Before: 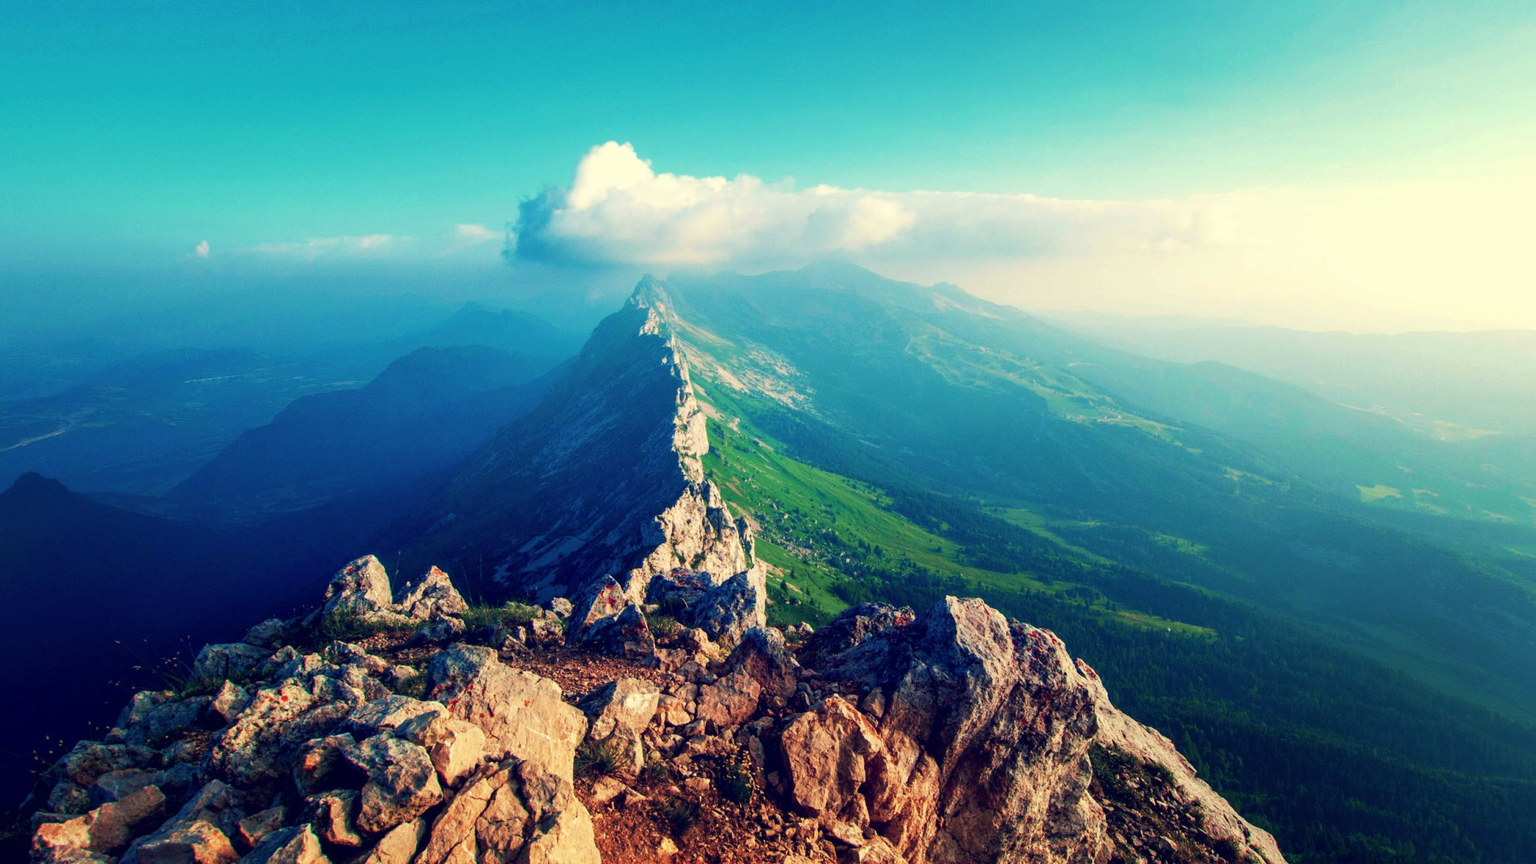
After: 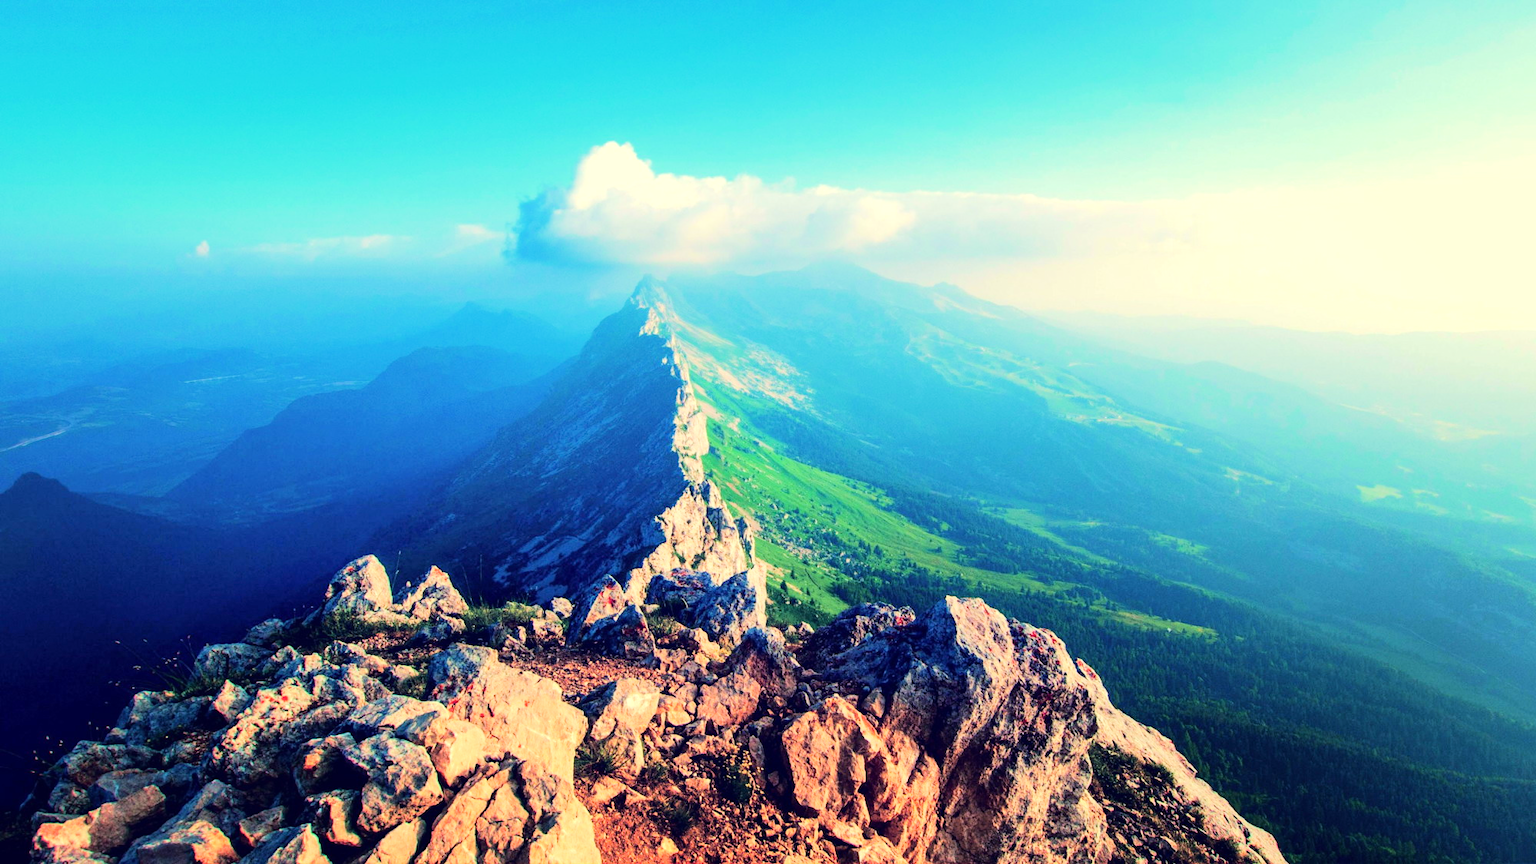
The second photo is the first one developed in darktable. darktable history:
tone equalizer: -7 EV 0.154 EV, -6 EV 0.571 EV, -5 EV 1.16 EV, -4 EV 1.33 EV, -3 EV 1.16 EV, -2 EV 0.6 EV, -1 EV 0.153 EV, edges refinement/feathering 500, mask exposure compensation -1.57 EV, preserve details no
